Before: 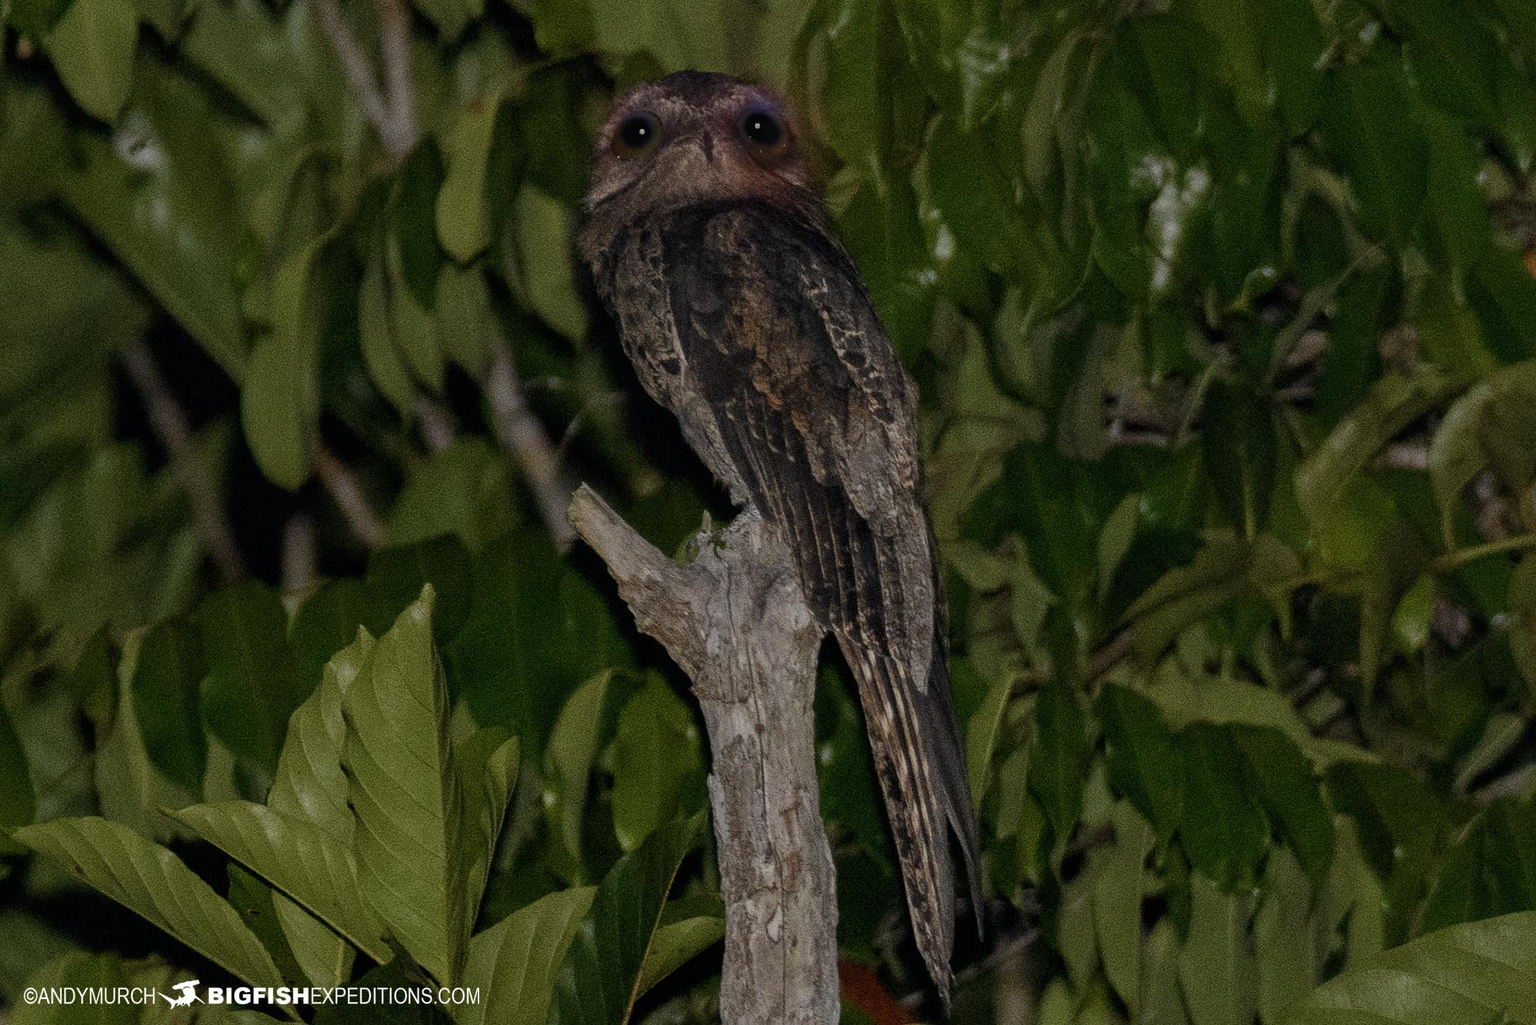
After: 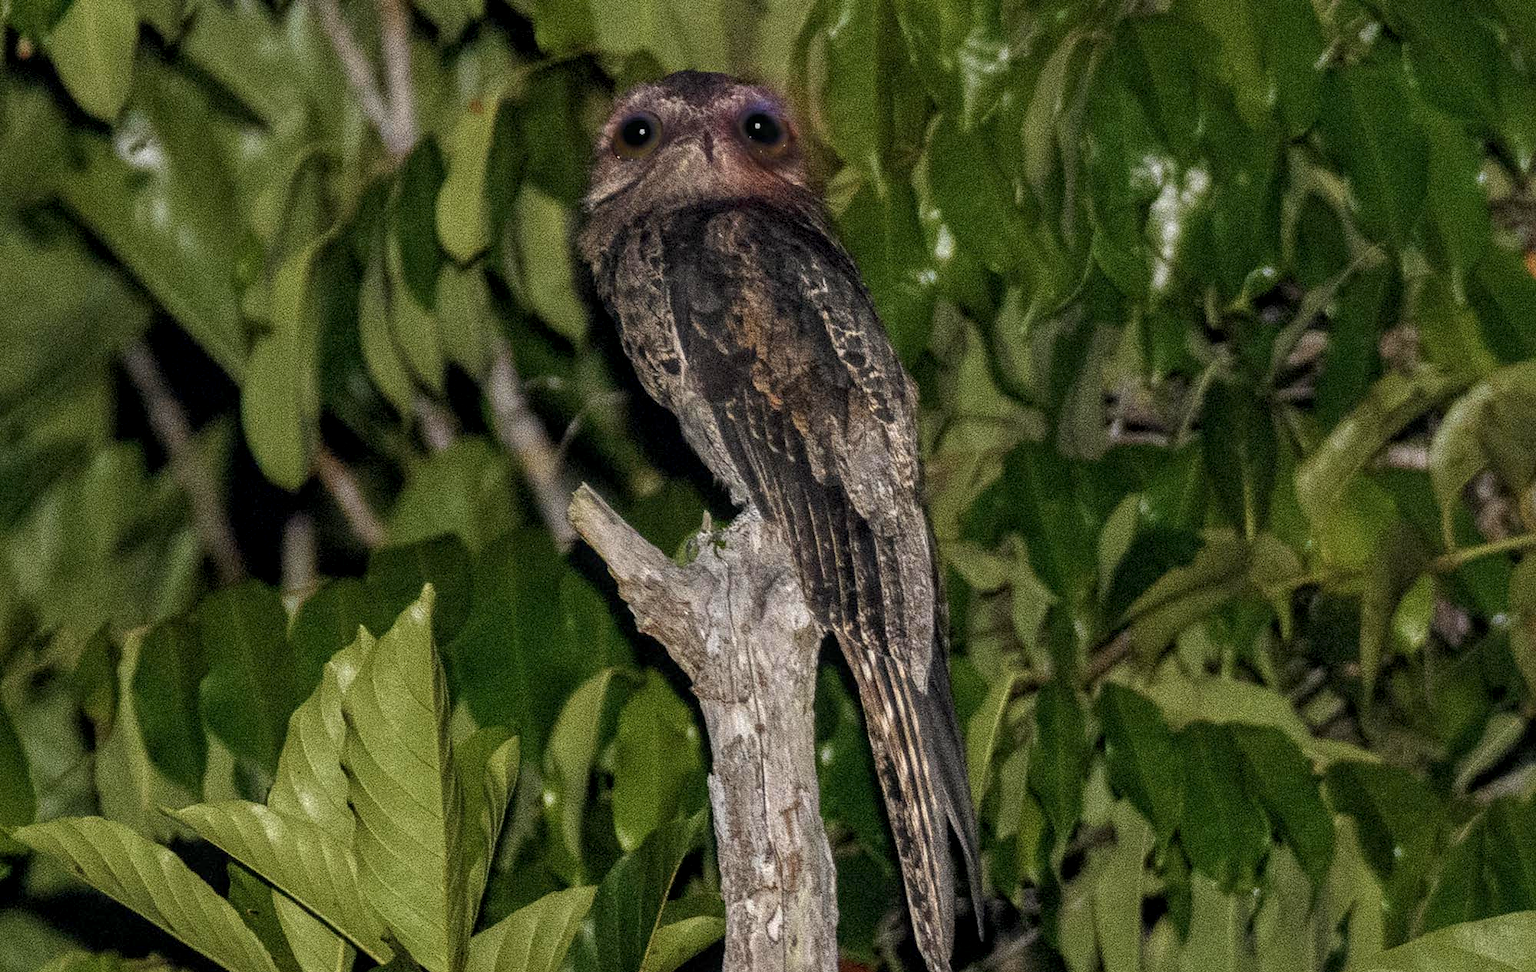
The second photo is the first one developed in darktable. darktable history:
local contrast: on, module defaults
exposure: black level correction 0, exposure 1.095 EV, compensate highlight preservation false
crop and rotate: top 0.005%, bottom 5.062%
